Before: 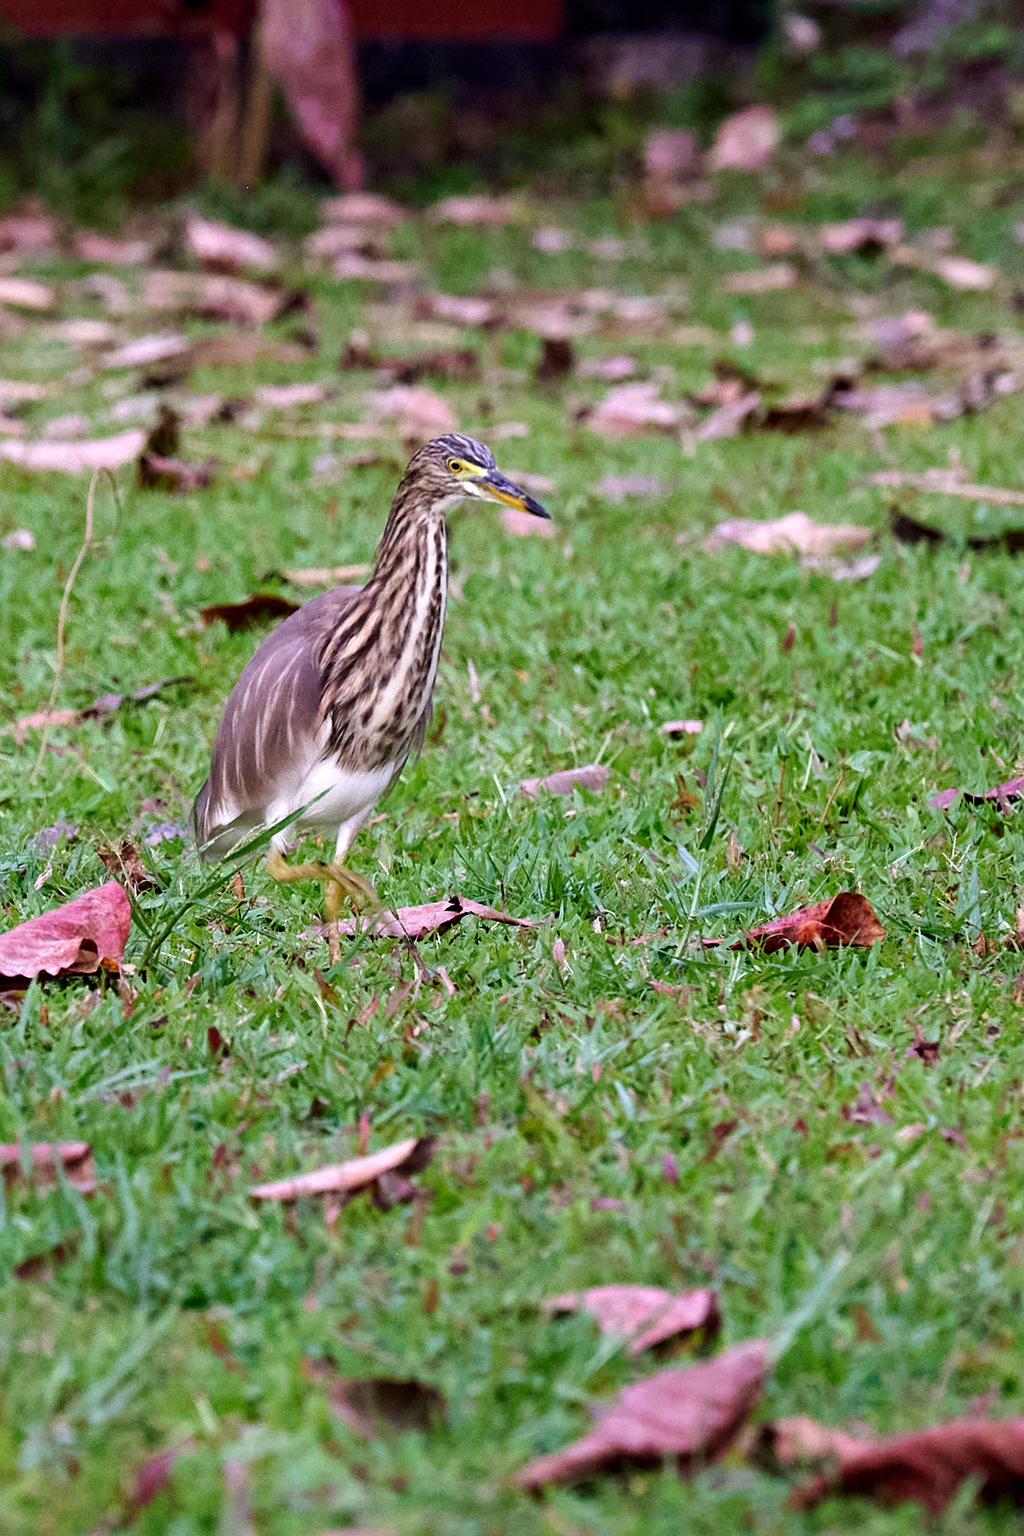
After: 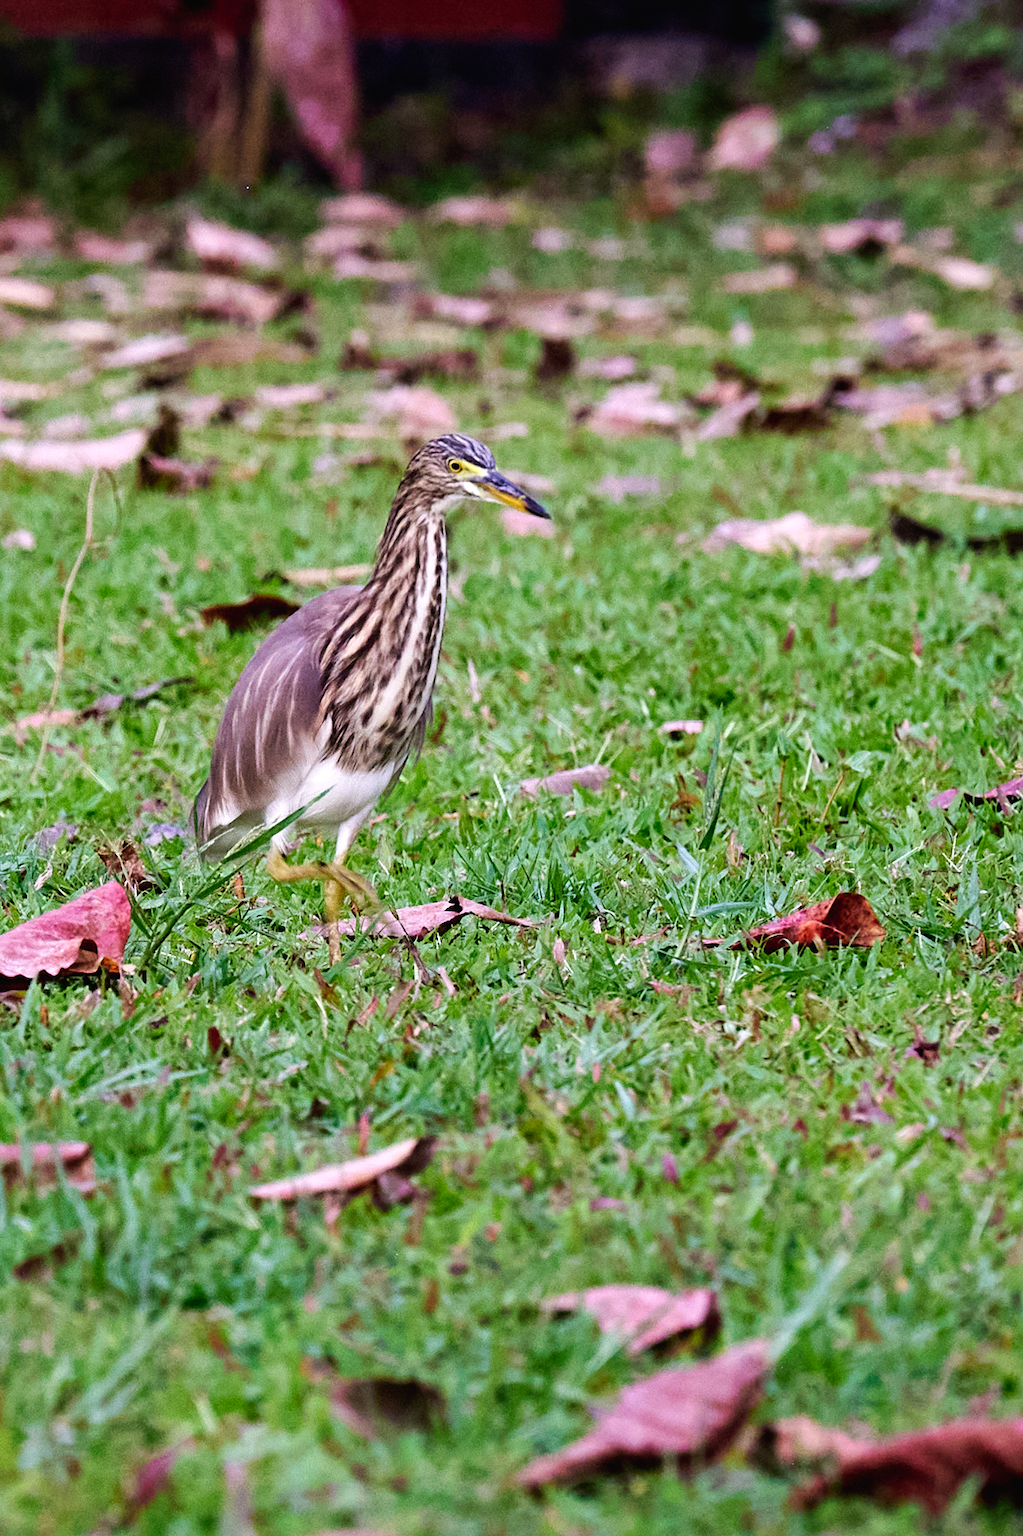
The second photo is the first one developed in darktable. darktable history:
tone curve: curves: ch0 [(0, 0.015) (0.037, 0.032) (0.131, 0.113) (0.275, 0.26) (0.497, 0.505) (0.617, 0.643) (0.704, 0.735) (0.813, 0.842) (0.911, 0.931) (0.997, 1)]; ch1 [(0, 0) (0.301, 0.3) (0.444, 0.438) (0.493, 0.494) (0.501, 0.5) (0.534, 0.543) (0.582, 0.605) (0.658, 0.687) (0.746, 0.79) (1, 1)]; ch2 [(0, 0) (0.246, 0.234) (0.36, 0.356) (0.415, 0.426) (0.476, 0.492) (0.502, 0.499) (0.525, 0.517) (0.533, 0.534) (0.586, 0.598) (0.634, 0.643) (0.706, 0.717) (0.853, 0.83) (1, 0.951)], preserve colors none
